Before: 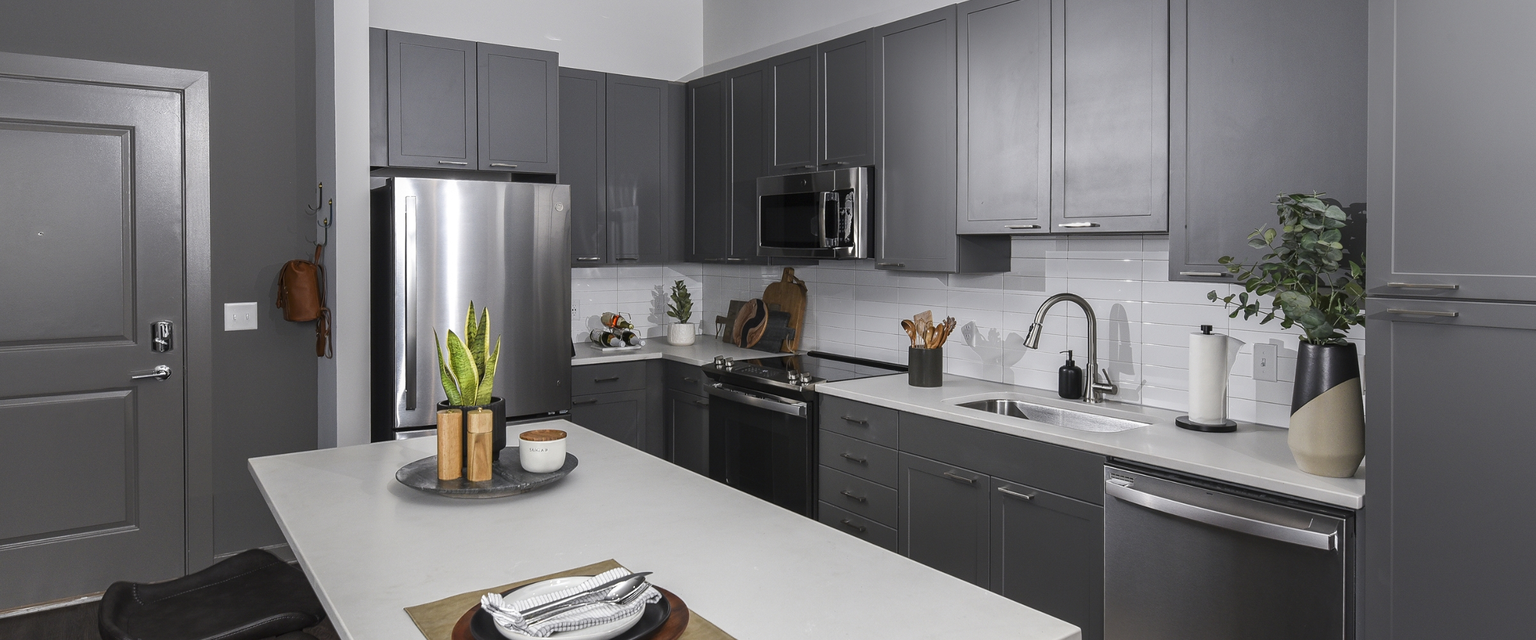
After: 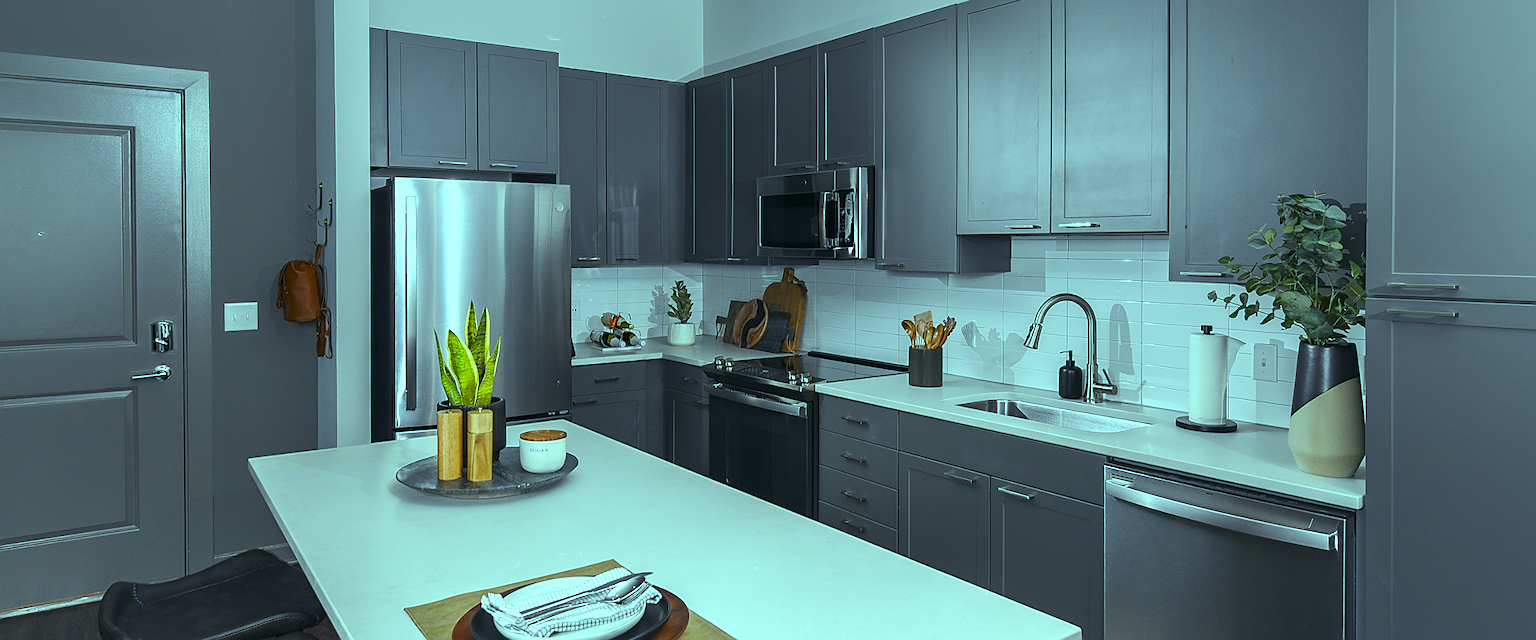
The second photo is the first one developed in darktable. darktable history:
sharpen: on, module defaults
graduated density: rotation 5.63°, offset 76.9
exposure: exposure 0.367 EV, compensate highlight preservation false
color balance rgb: perceptual saturation grading › global saturation 30%, global vibrance 30%
color balance: mode lift, gamma, gain (sRGB), lift [0.997, 0.979, 1.021, 1.011], gamma [1, 1.084, 0.916, 0.998], gain [1, 0.87, 1.13, 1.101], contrast 4.55%, contrast fulcrum 38.24%, output saturation 104.09%
